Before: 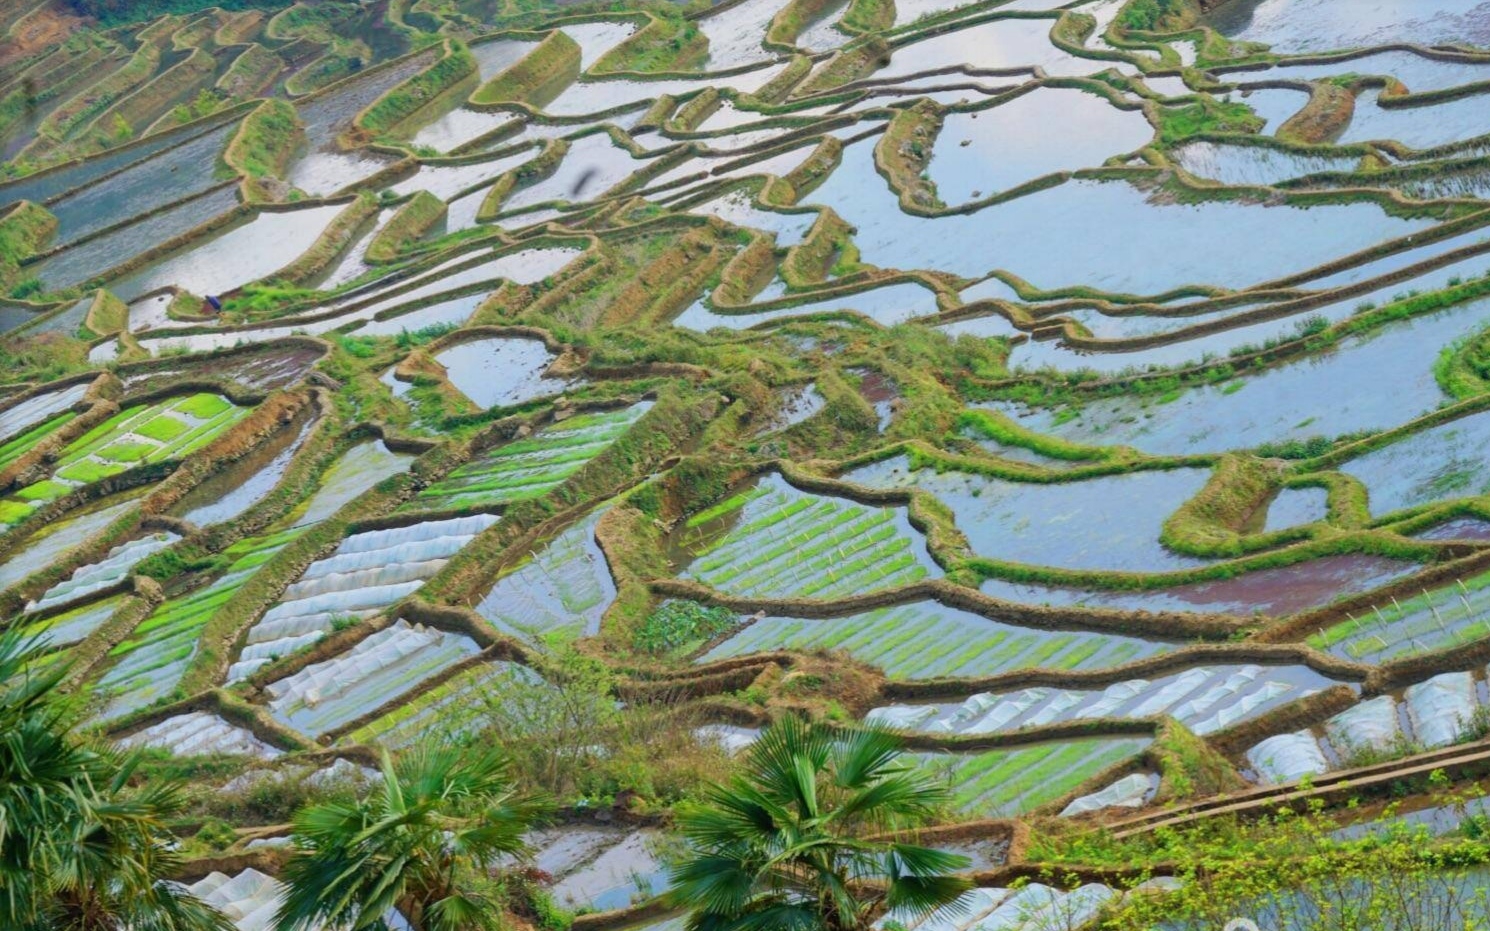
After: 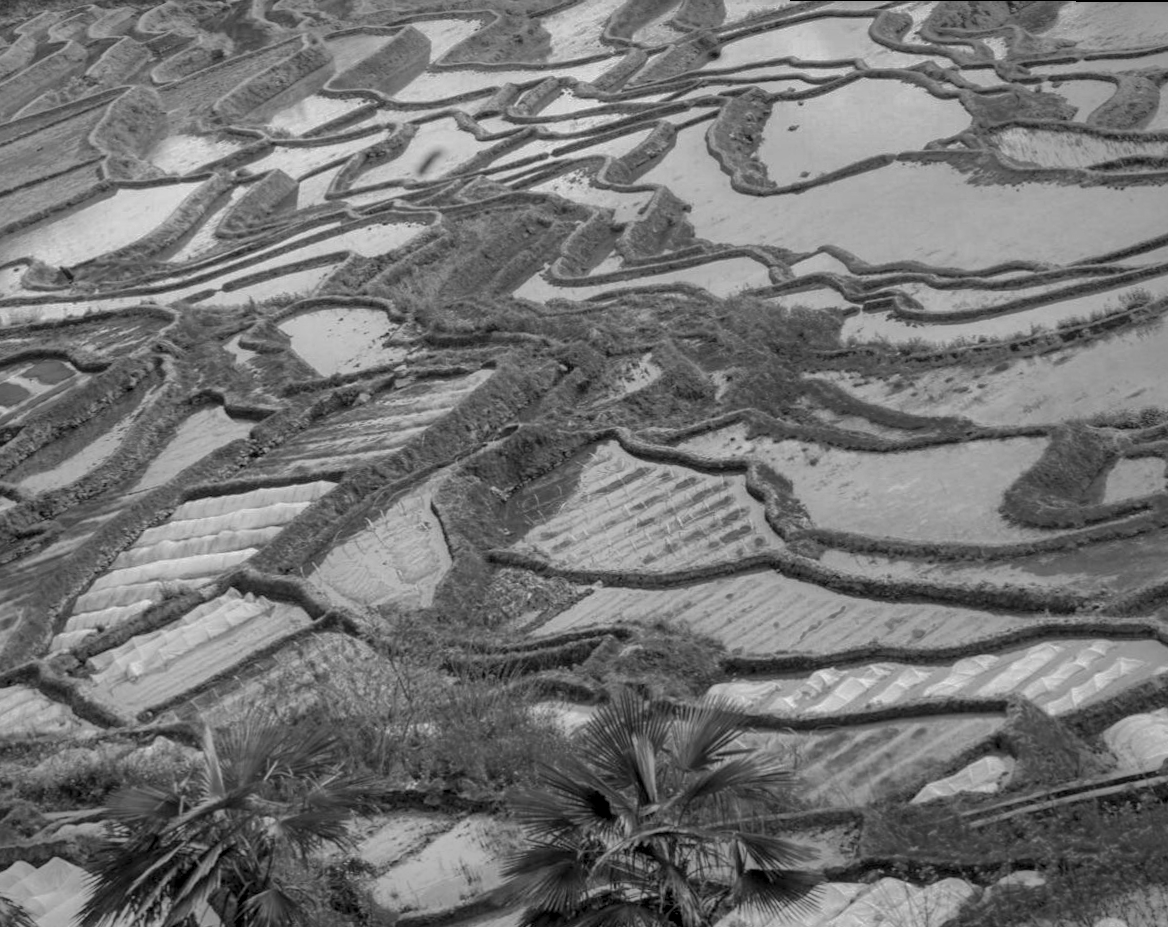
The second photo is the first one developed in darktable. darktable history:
crop: left 7.598%, right 7.873%
rotate and perspective: rotation 0.215°, lens shift (vertical) -0.139, crop left 0.069, crop right 0.939, crop top 0.002, crop bottom 0.996
local contrast: detail 142%
exposure: exposure 0.131 EV, compensate highlight preservation false
color zones: curves: ch0 [(0.224, 0.526) (0.75, 0.5)]; ch1 [(0.055, 0.526) (0.224, 0.761) (0.377, 0.526) (0.75, 0.5)]
monochrome: a -11.7, b 1.62, size 0.5, highlights 0.38
shadows and highlights: shadows -19.91, highlights -73.15
color balance rgb: perceptual saturation grading › global saturation 25%, global vibrance 20%
